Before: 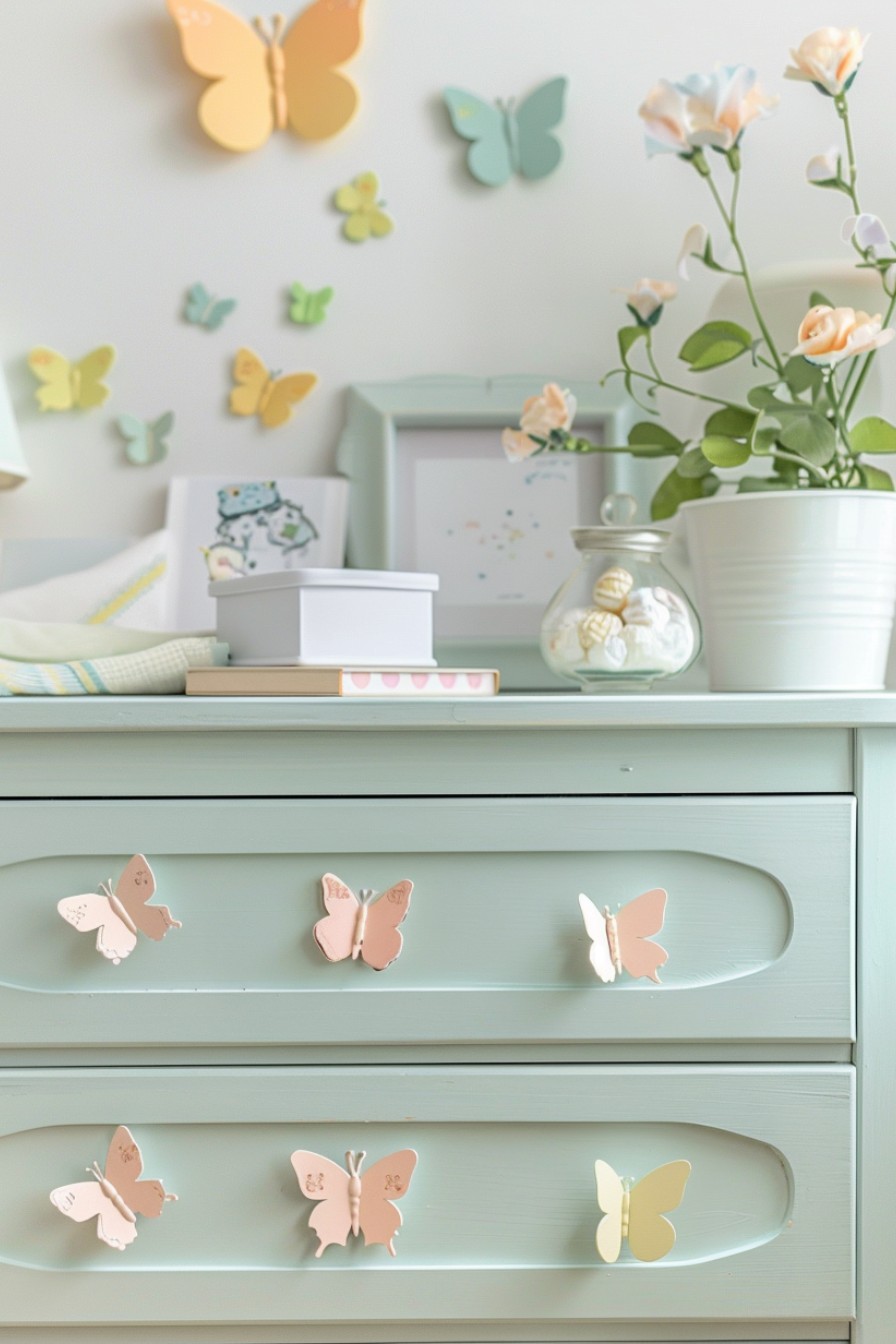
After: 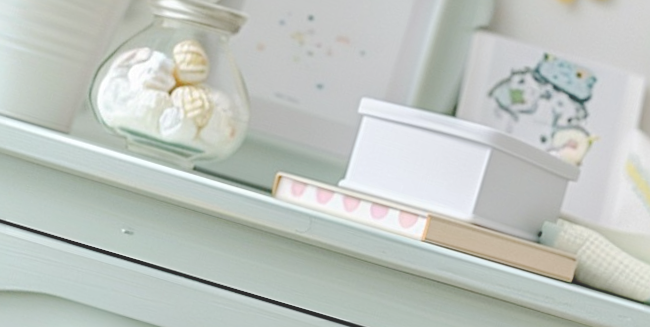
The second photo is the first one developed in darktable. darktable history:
sharpen: radius 2.167, amount 0.381, threshold 0
base curve: curves: ch0 [(0, 0.024) (0.055, 0.065) (0.121, 0.166) (0.236, 0.319) (0.693, 0.726) (1, 1)], preserve colors none
crop and rotate: angle 16.12°, top 30.835%, bottom 35.653%
